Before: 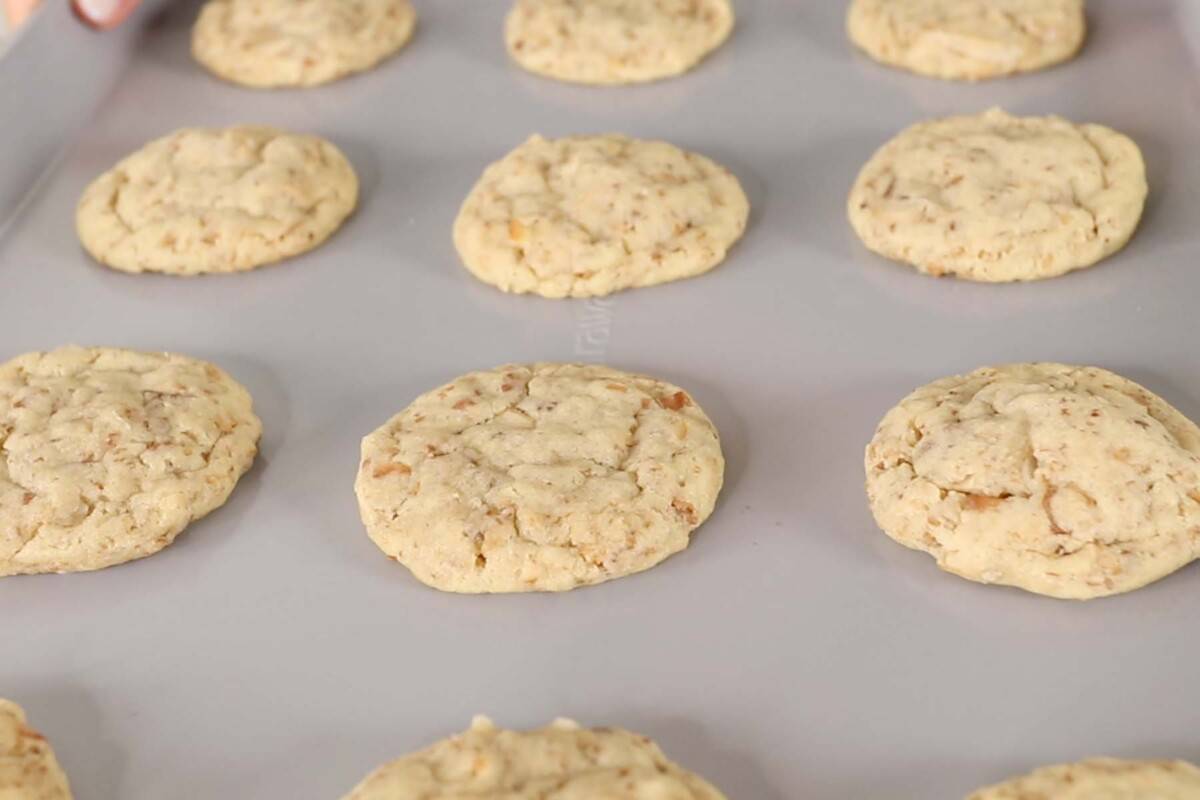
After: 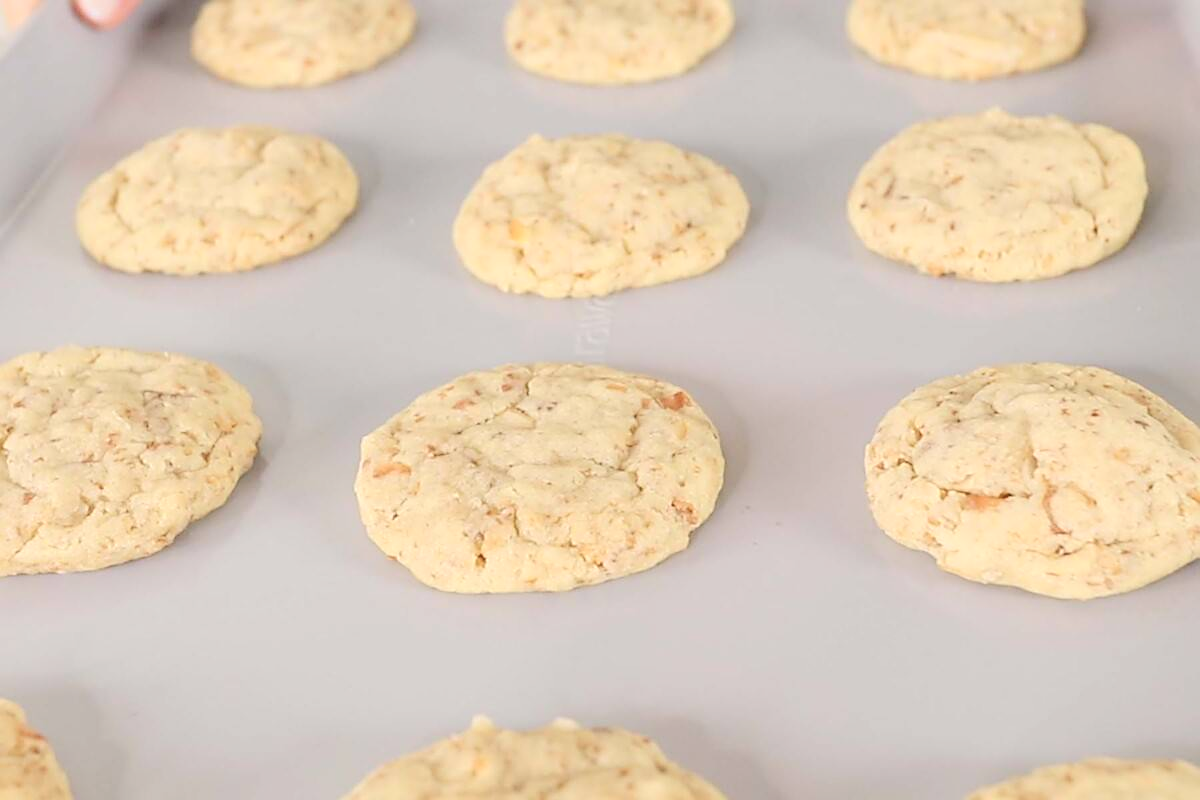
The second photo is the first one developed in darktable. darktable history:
sharpen: on, module defaults
global tonemap: drago (0.7, 100)
